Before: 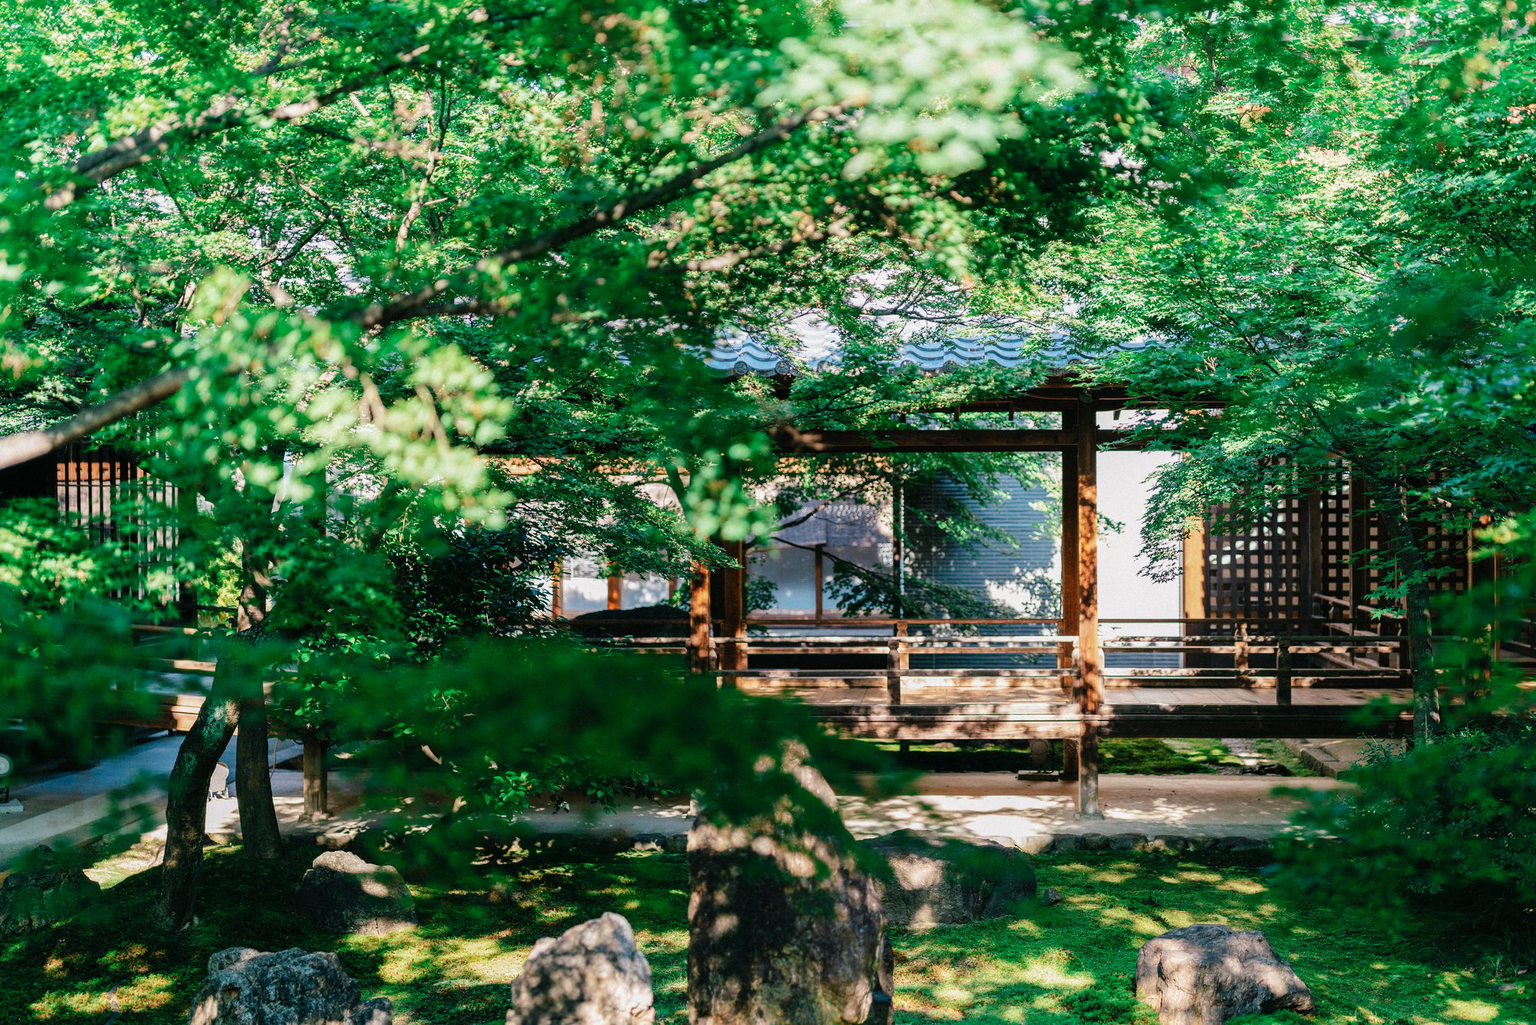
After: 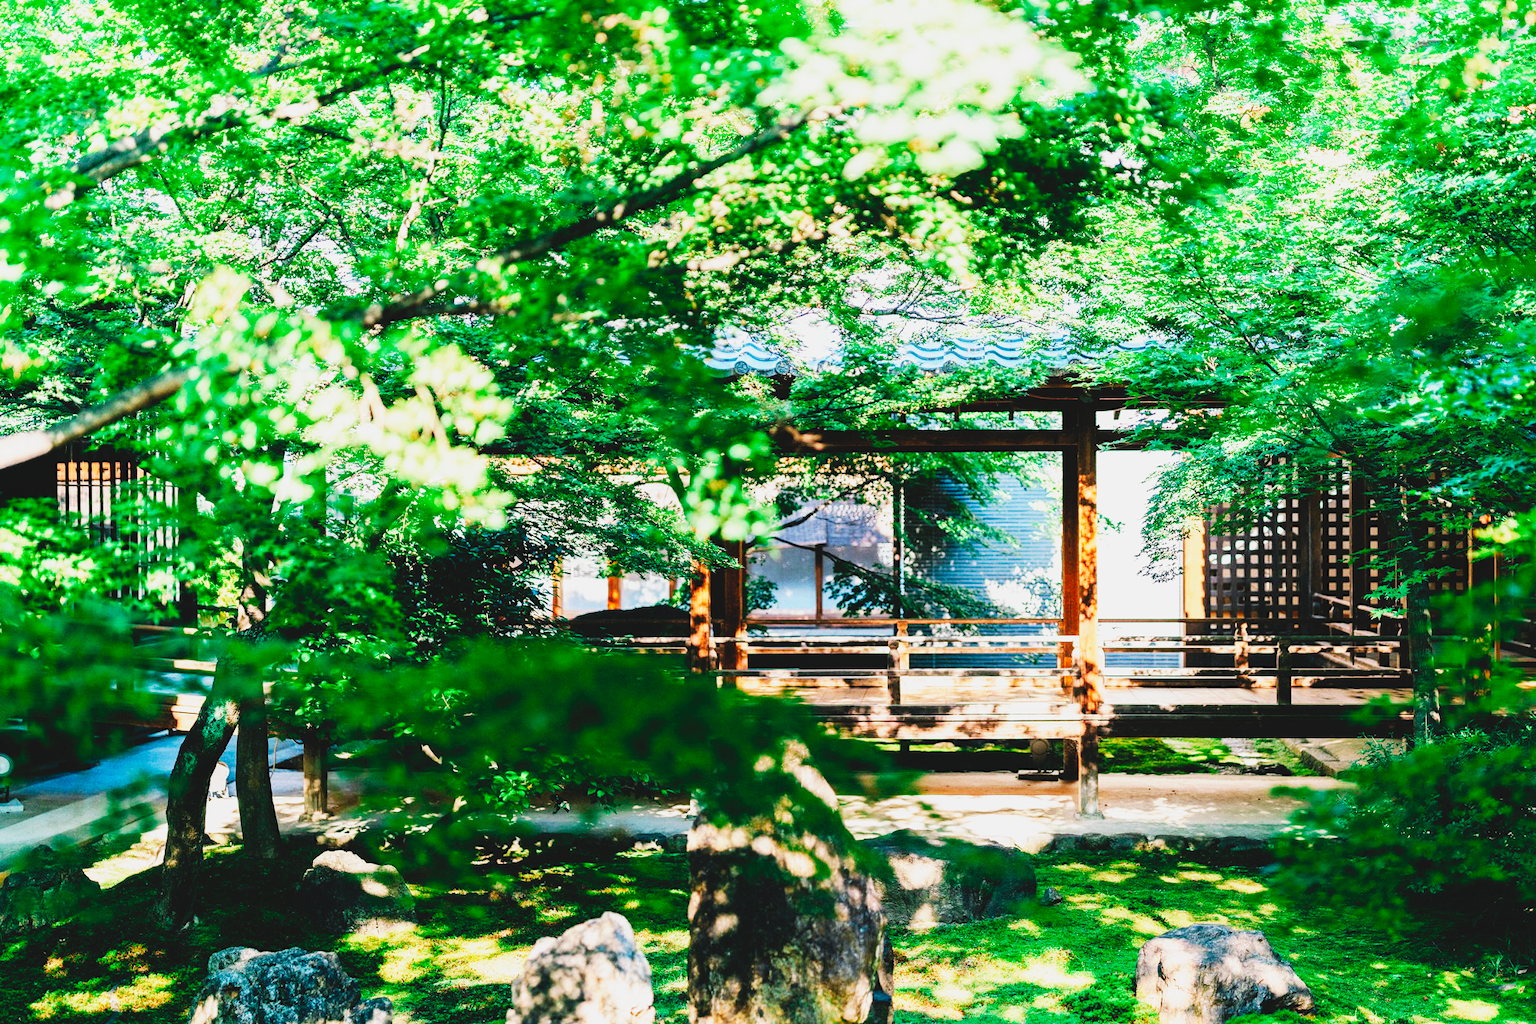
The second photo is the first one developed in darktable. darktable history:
contrast brightness saturation: contrast -0.1, brightness 0.05, saturation 0.08
base curve: curves: ch0 [(0, 0) (0.007, 0.004) (0.027, 0.03) (0.046, 0.07) (0.207, 0.54) (0.442, 0.872) (0.673, 0.972) (1, 1)], preserve colors none
